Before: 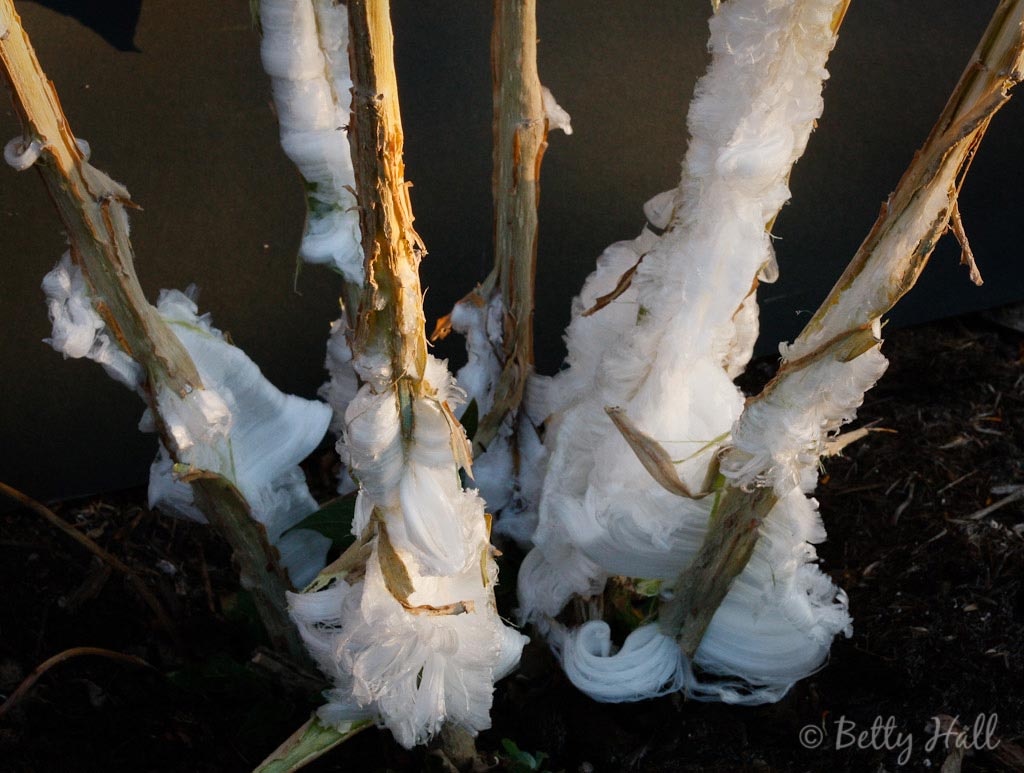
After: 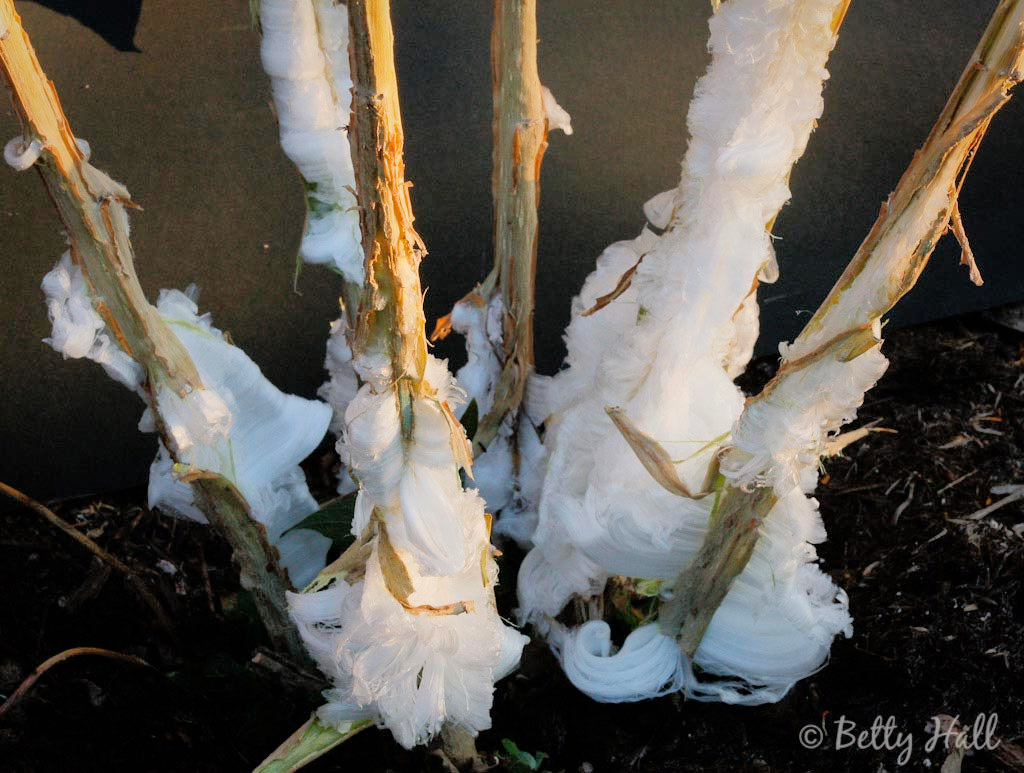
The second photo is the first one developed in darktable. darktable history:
shadows and highlights: on, module defaults
filmic rgb: black relative exposure -7.65 EV, white relative exposure 4.56 EV, hardness 3.61, color science v6 (2022)
exposure: black level correction 0, exposure 1.098 EV, compensate exposure bias true, compensate highlight preservation false
